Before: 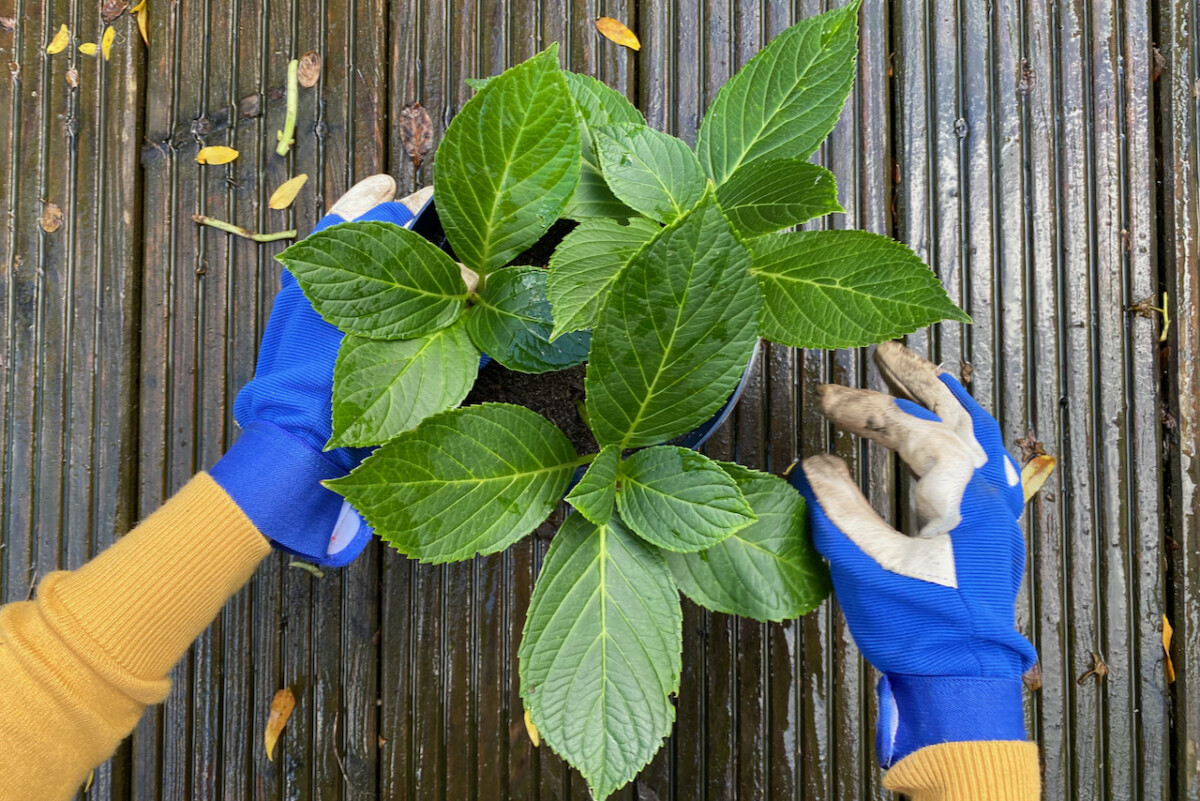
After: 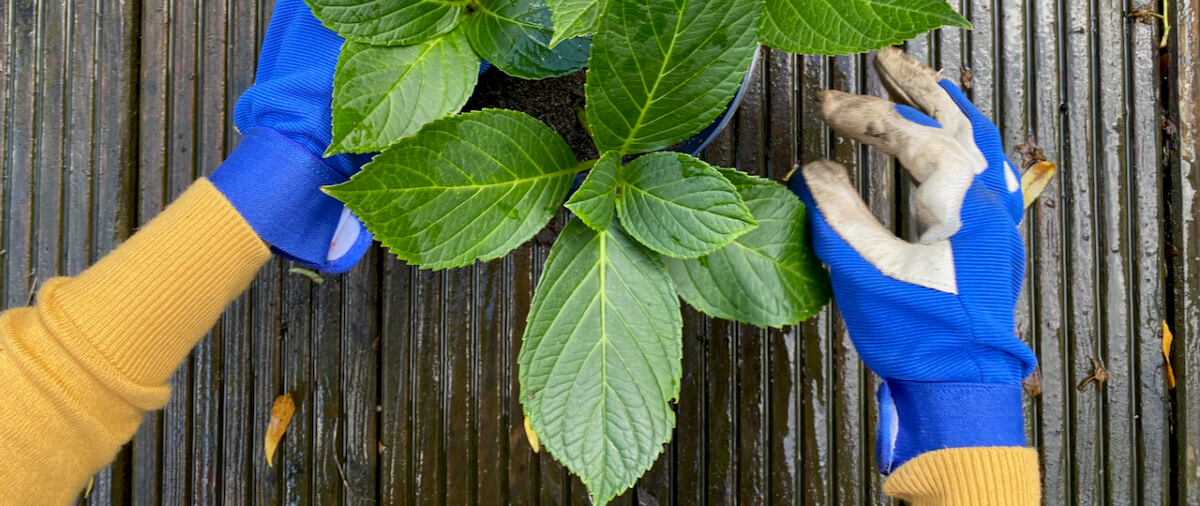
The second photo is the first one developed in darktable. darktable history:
crop and rotate: top 36.795%
